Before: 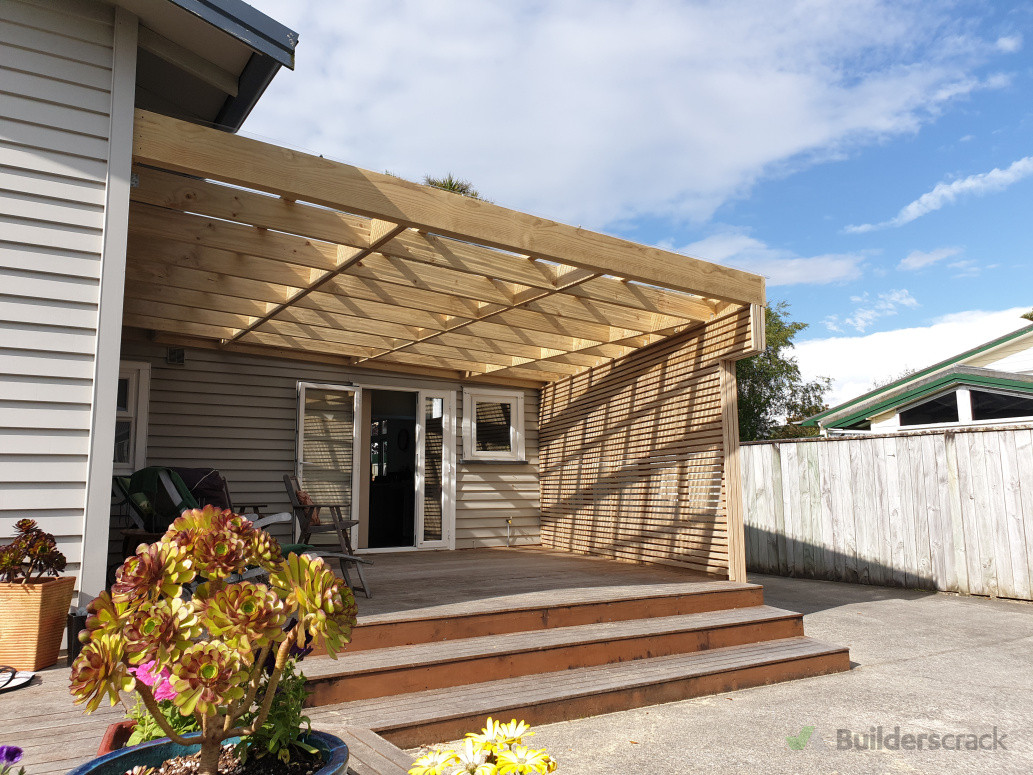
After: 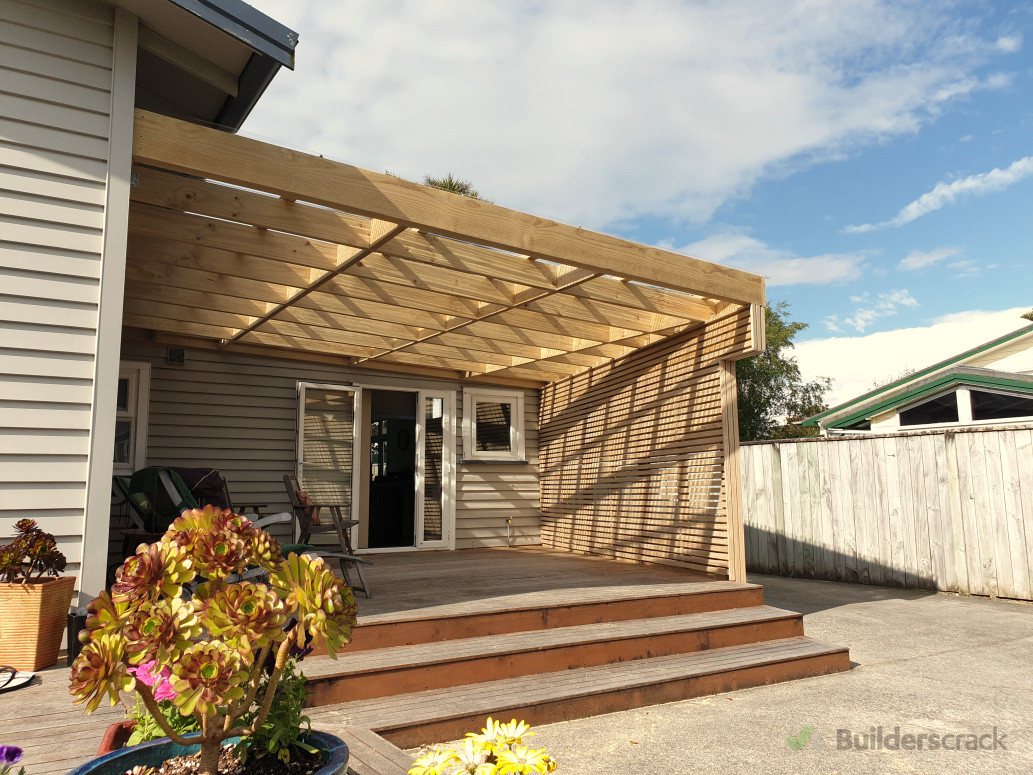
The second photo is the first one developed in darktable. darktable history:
white balance: red 1.029, blue 0.92
